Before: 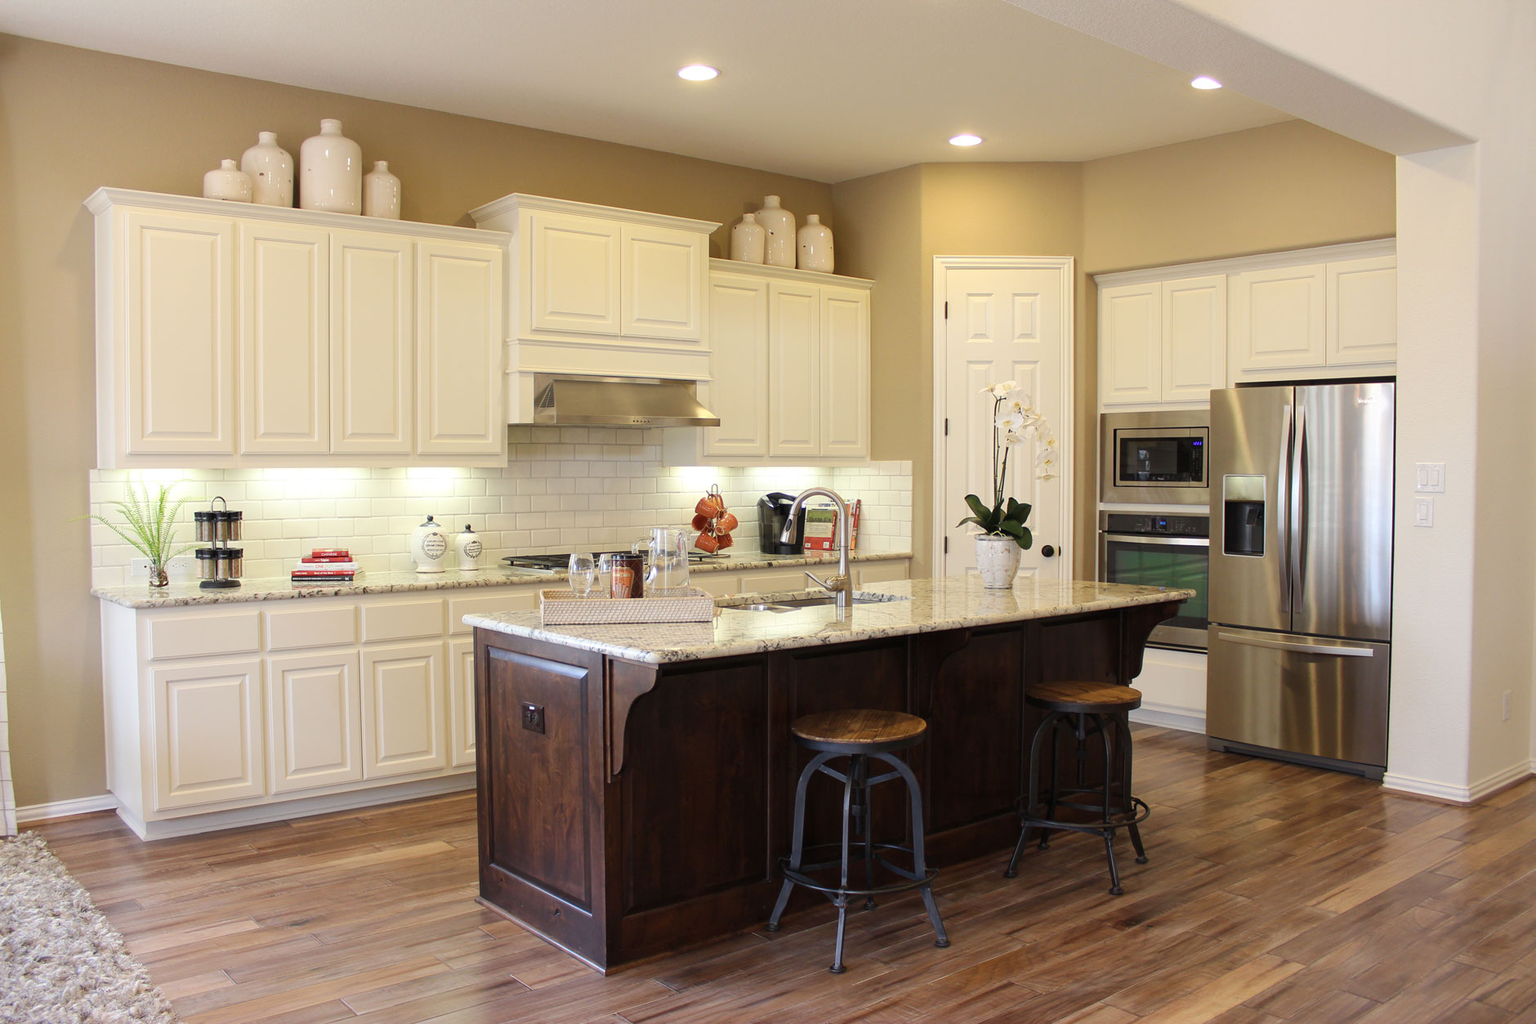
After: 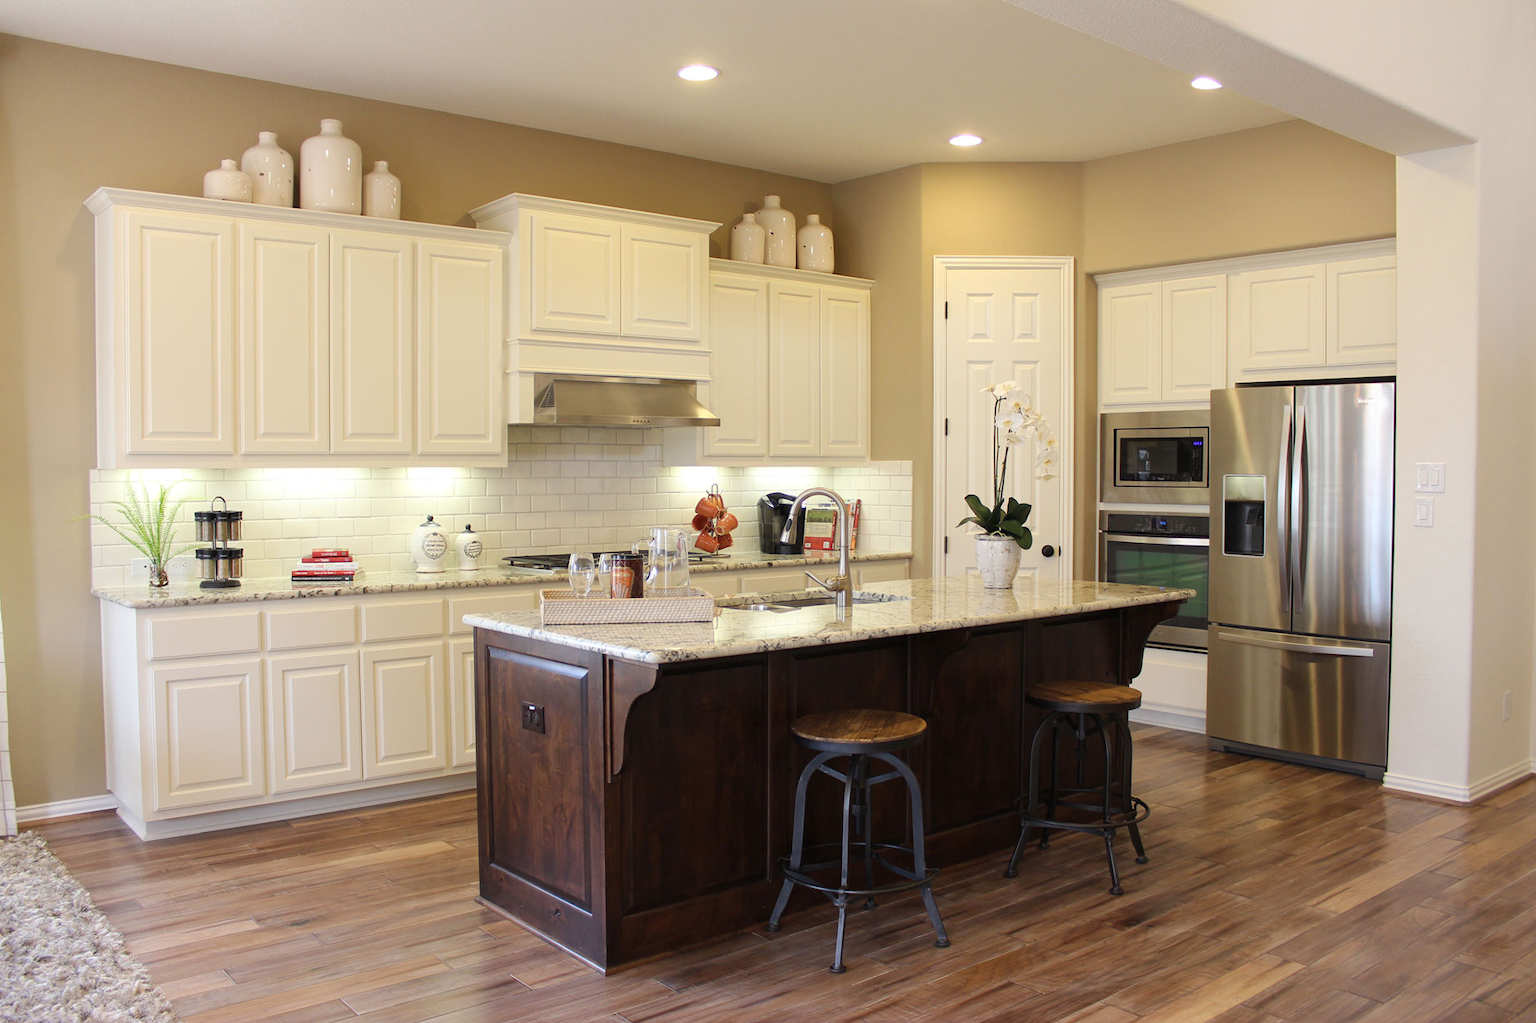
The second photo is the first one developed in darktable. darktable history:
exposure: black level correction 0, compensate exposure bias true, compensate highlight preservation false
